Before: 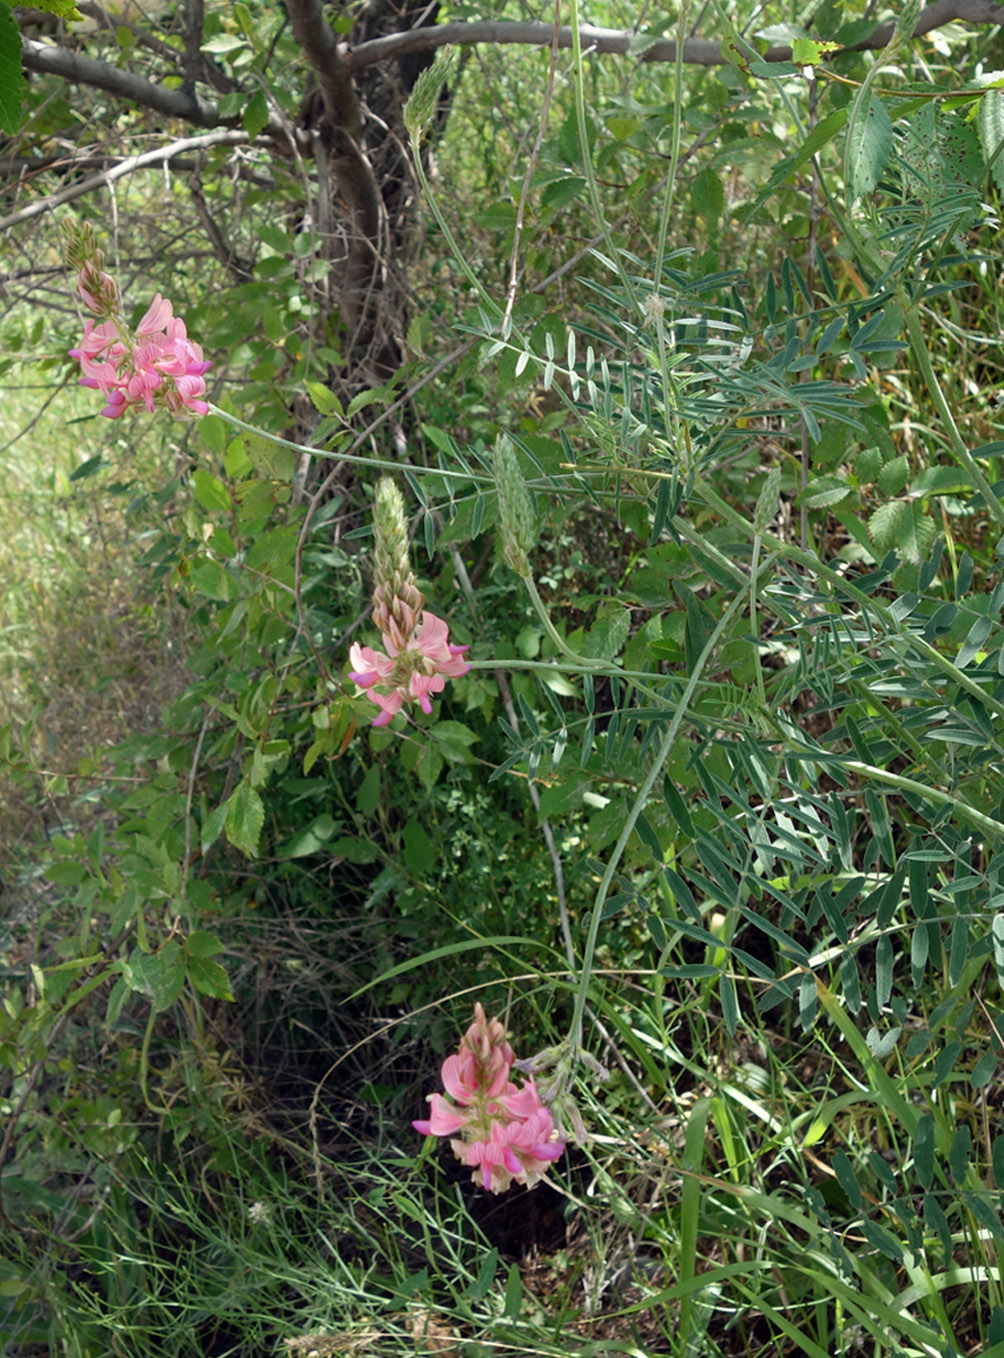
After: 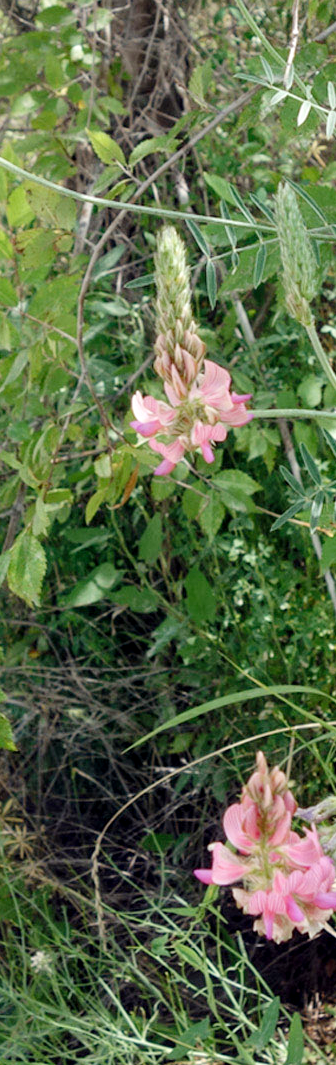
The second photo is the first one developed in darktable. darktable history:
crop and rotate: left 21.77%, top 18.528%, right 44.676%, bottom 2.997%
local contrast: highlights 100%, shadows 100%, detail 120%, midtone range 0.2
tone curve: curves: ch0 [(0, 0) (0.003, 0.004) (0.011, 0.015) (0.025, 0.033) (0.044, 0.059) (0.069, 0.093) (0.1, 0.133) (0.136, 0.182) (0.177, 0.237) (0.224, 0.3) (0.277, 0.369) (0.335, 0.437) (0.399, 0.511) (0.468, 0.584) (0.543, 0.656) (0.623, 0.729) (0.709, 0.8) (0.801, 0.872) (0.898, 0.935) (1, 1)], preserve colors none
